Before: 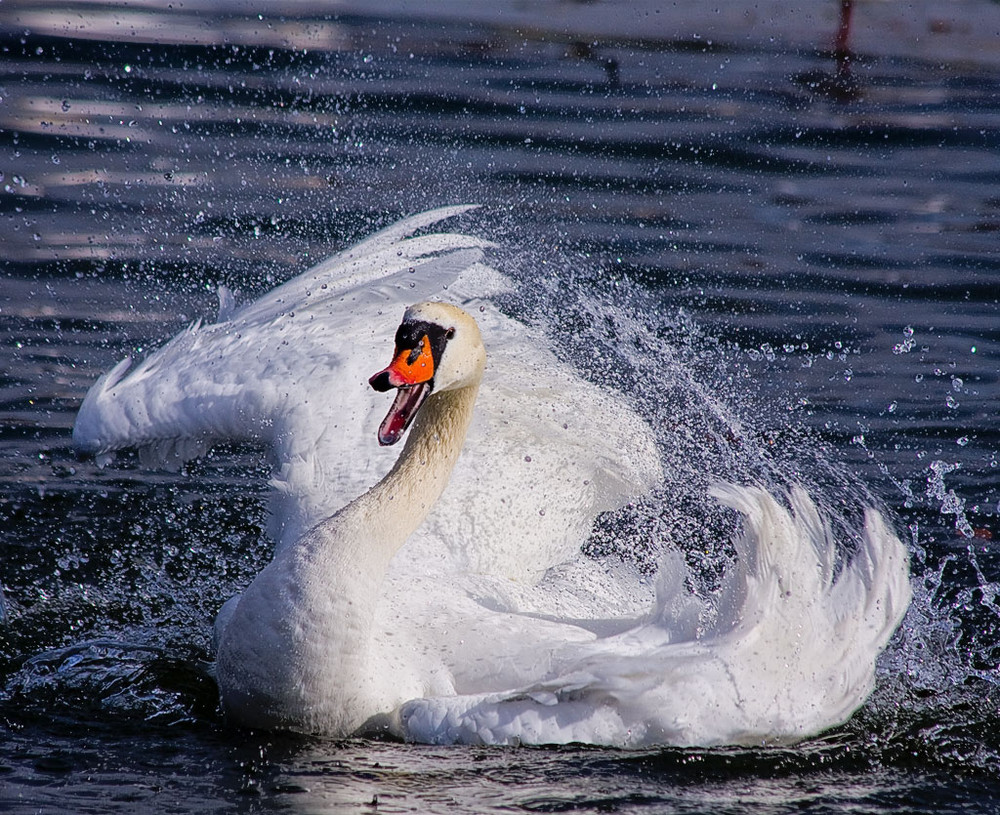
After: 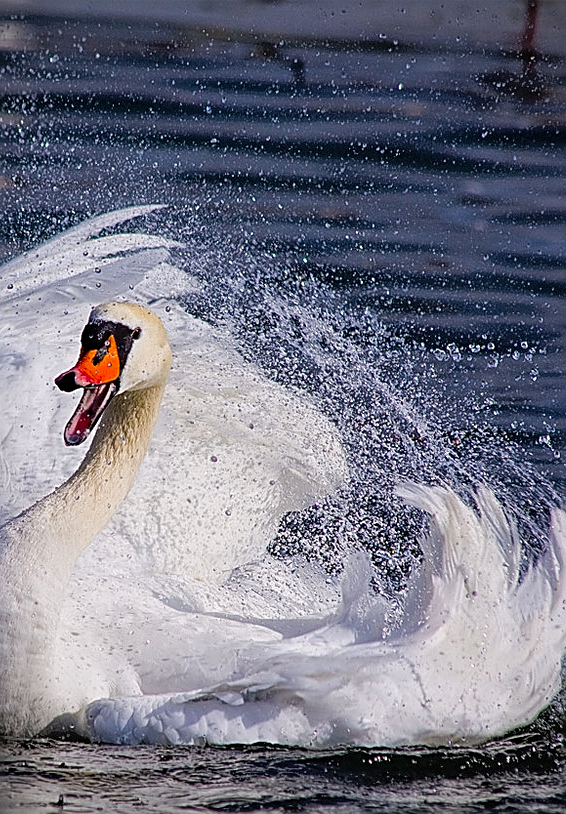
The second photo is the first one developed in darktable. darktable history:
crop: left 31.458%, top 0%, right 11.876%
vignetting: fall-off radius 60.92%
sharpen: amount 0.575
color balance: output saturation 110%
